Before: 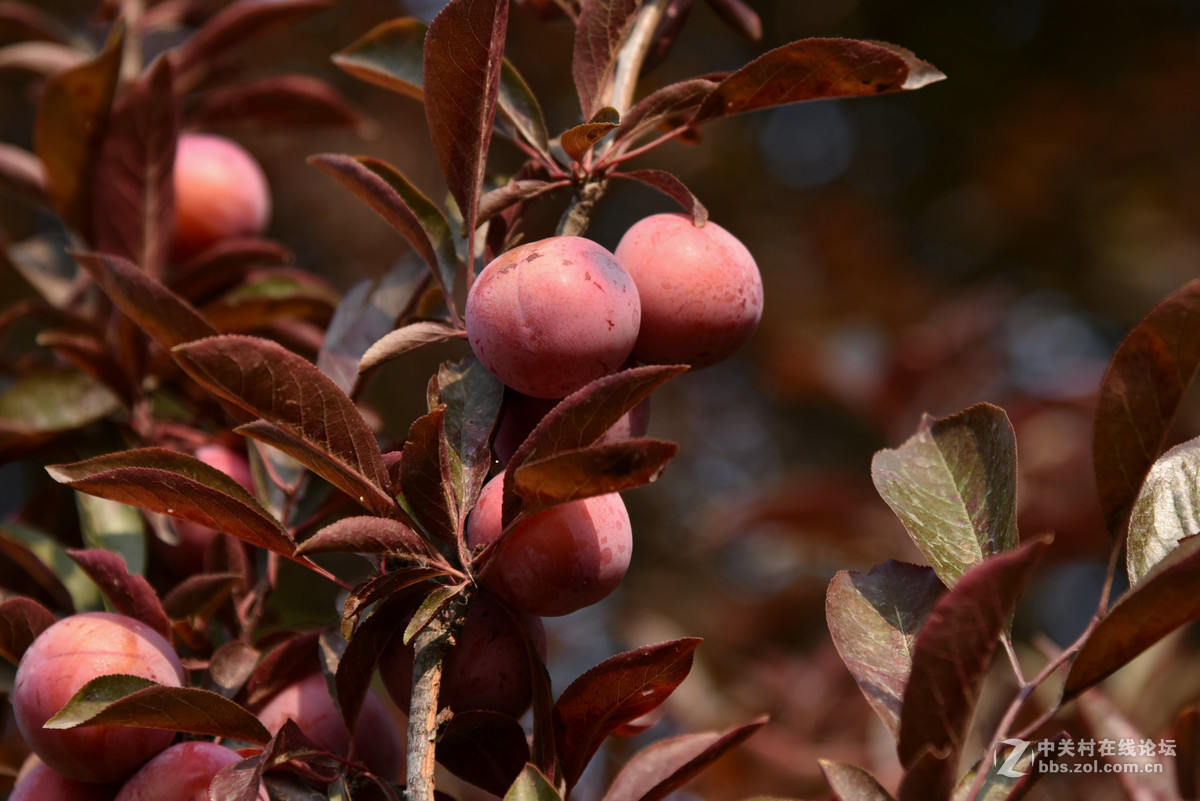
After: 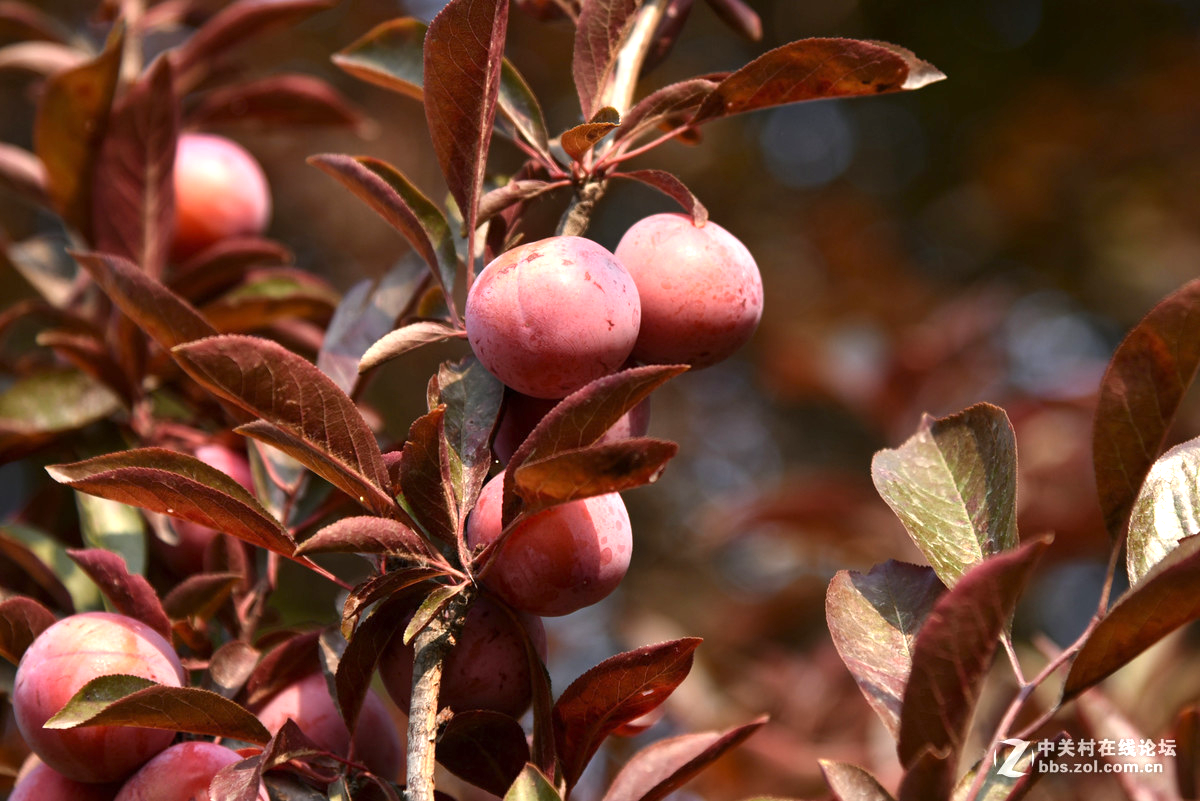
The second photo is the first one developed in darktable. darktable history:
exposure: exposure 0.947 EV, compensate exposure bias true, compensate highlight preservation false
